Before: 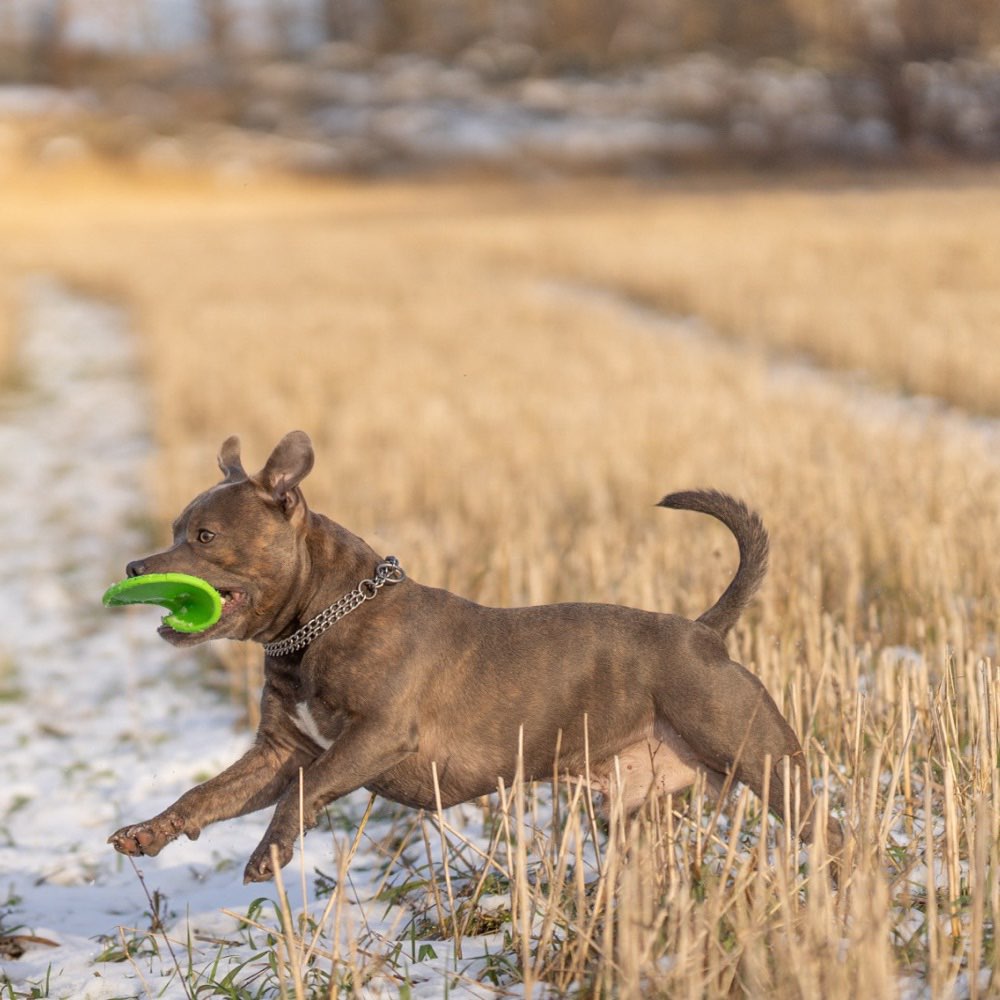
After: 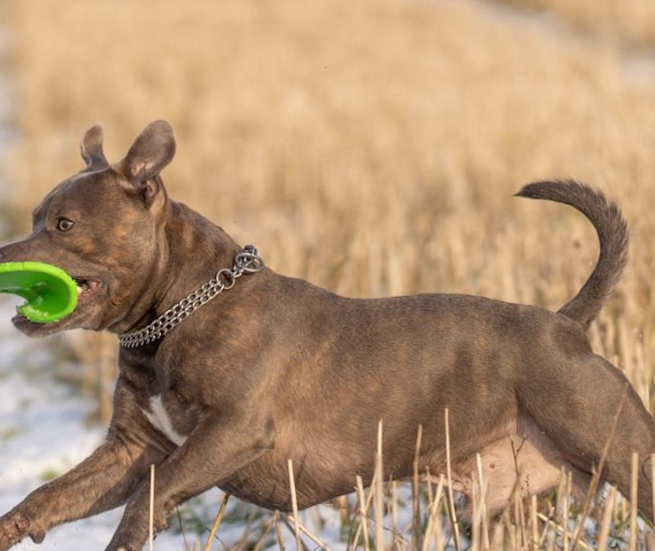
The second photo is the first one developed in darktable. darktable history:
rotate and perspective: rotation 0.215°, lens shift (vertical) -0.139, crop left 0.069, crop right 0.939, crop top 0.002, crop bottom 0.996
crop: left 11.123%, top 27.61%, right 18.3%, bottom 17.034%
